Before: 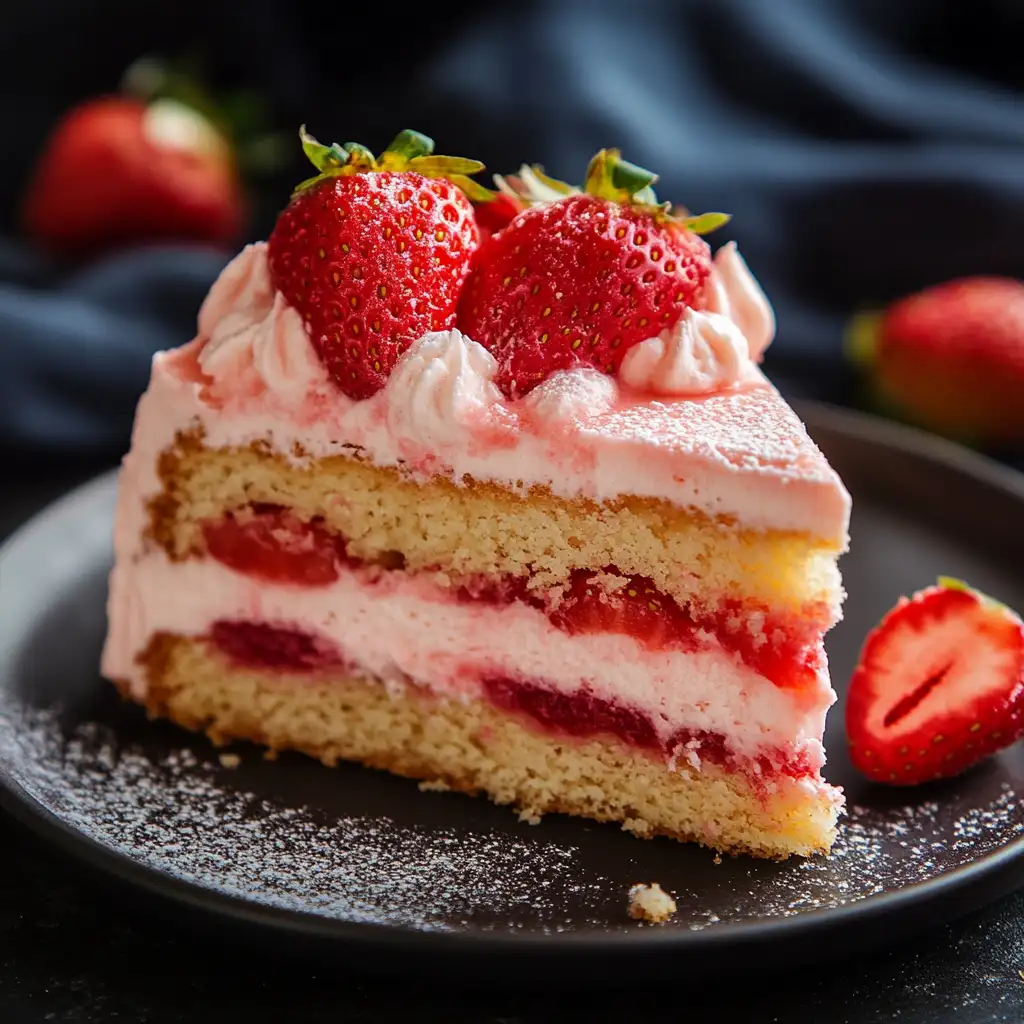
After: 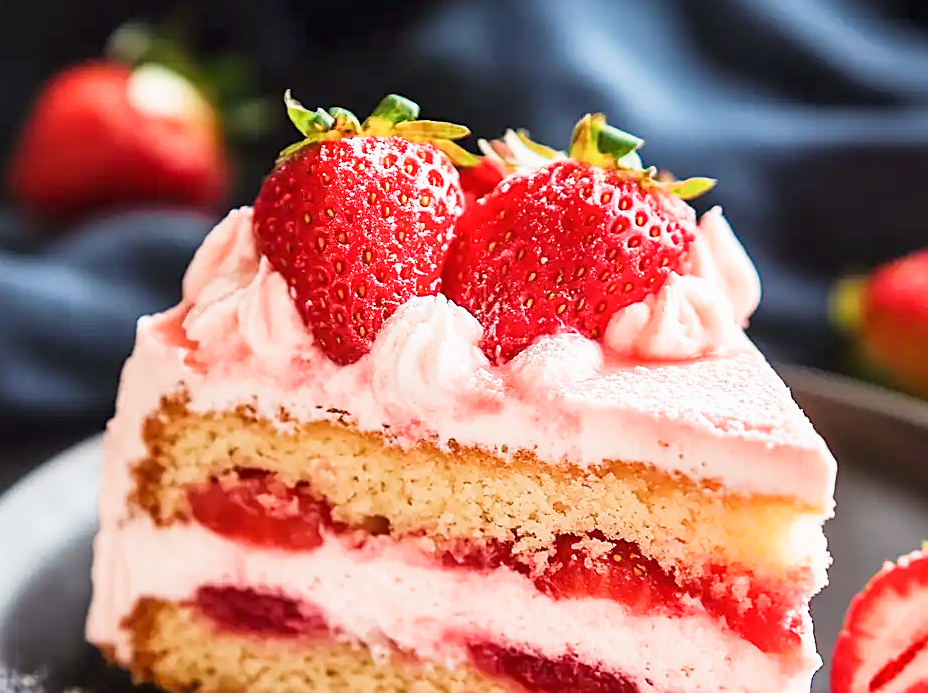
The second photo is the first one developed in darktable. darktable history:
crop: left 1.509%, top 3.452%, right 7.696%, bottom 28.452%
sigmoid: contrast 1.22, skew 0.65
sharpen: on, module defaults
exposure: black level correction 0, exposure 1.388 EV, compensate exposure bias true, compensate highlight preservation false
